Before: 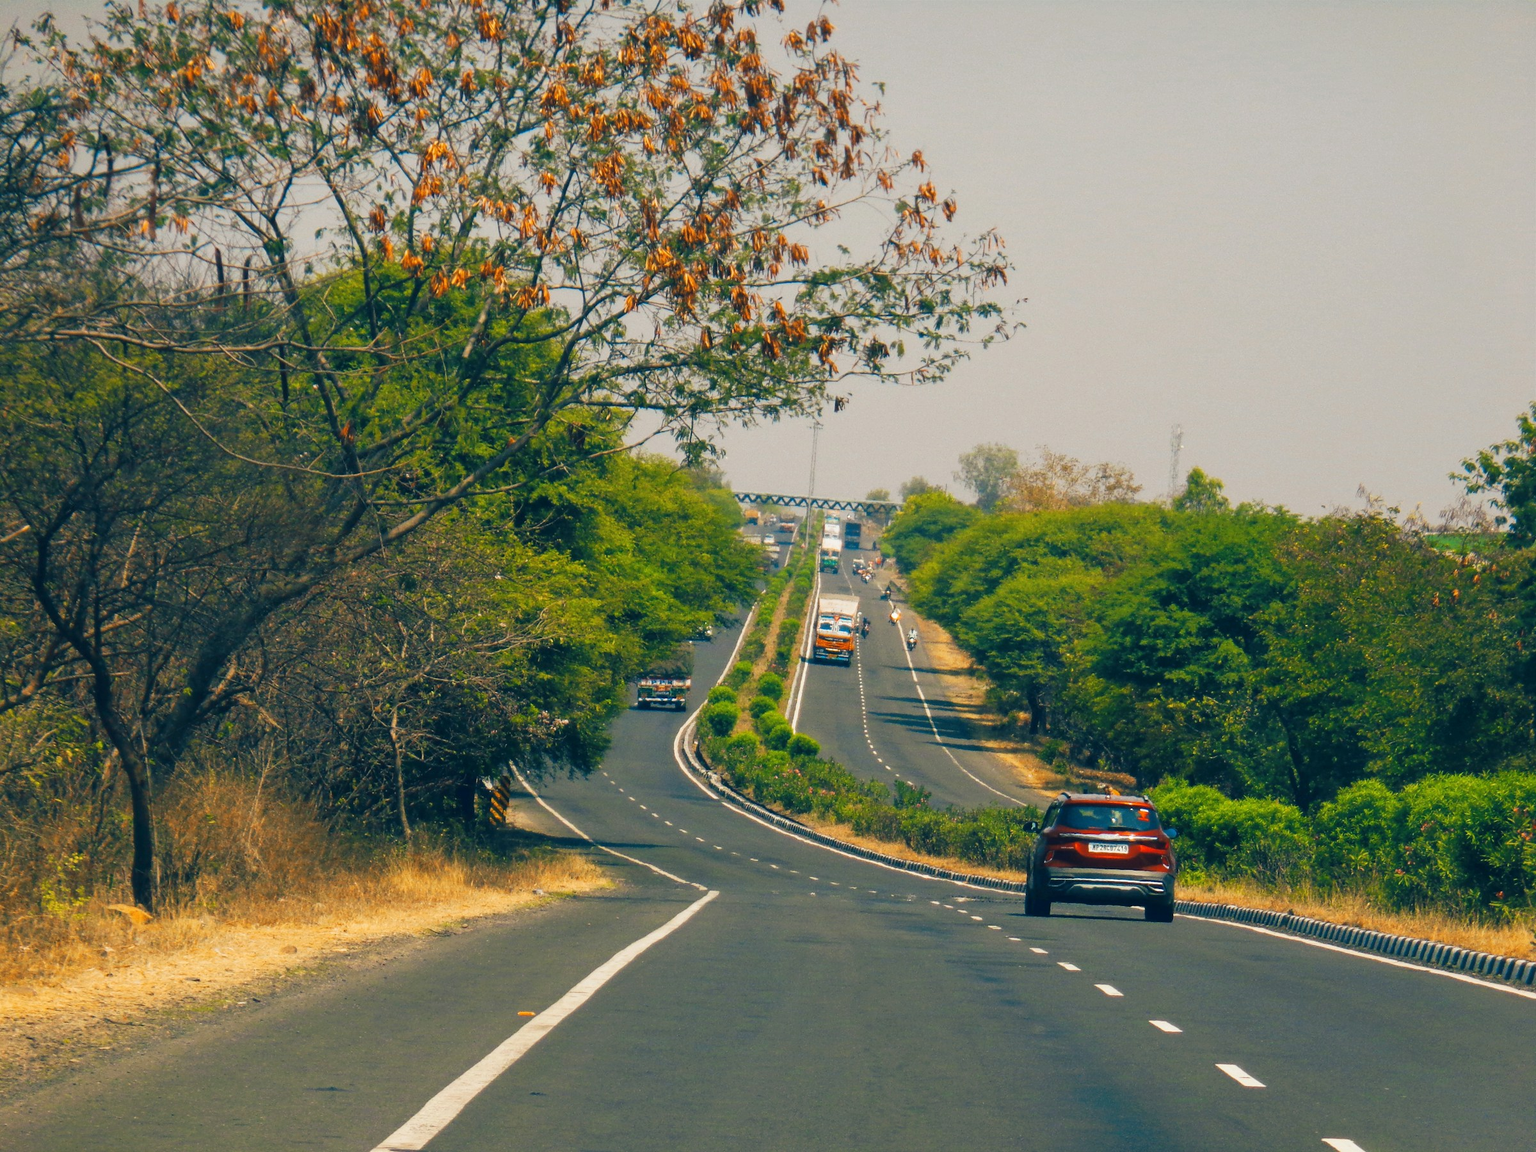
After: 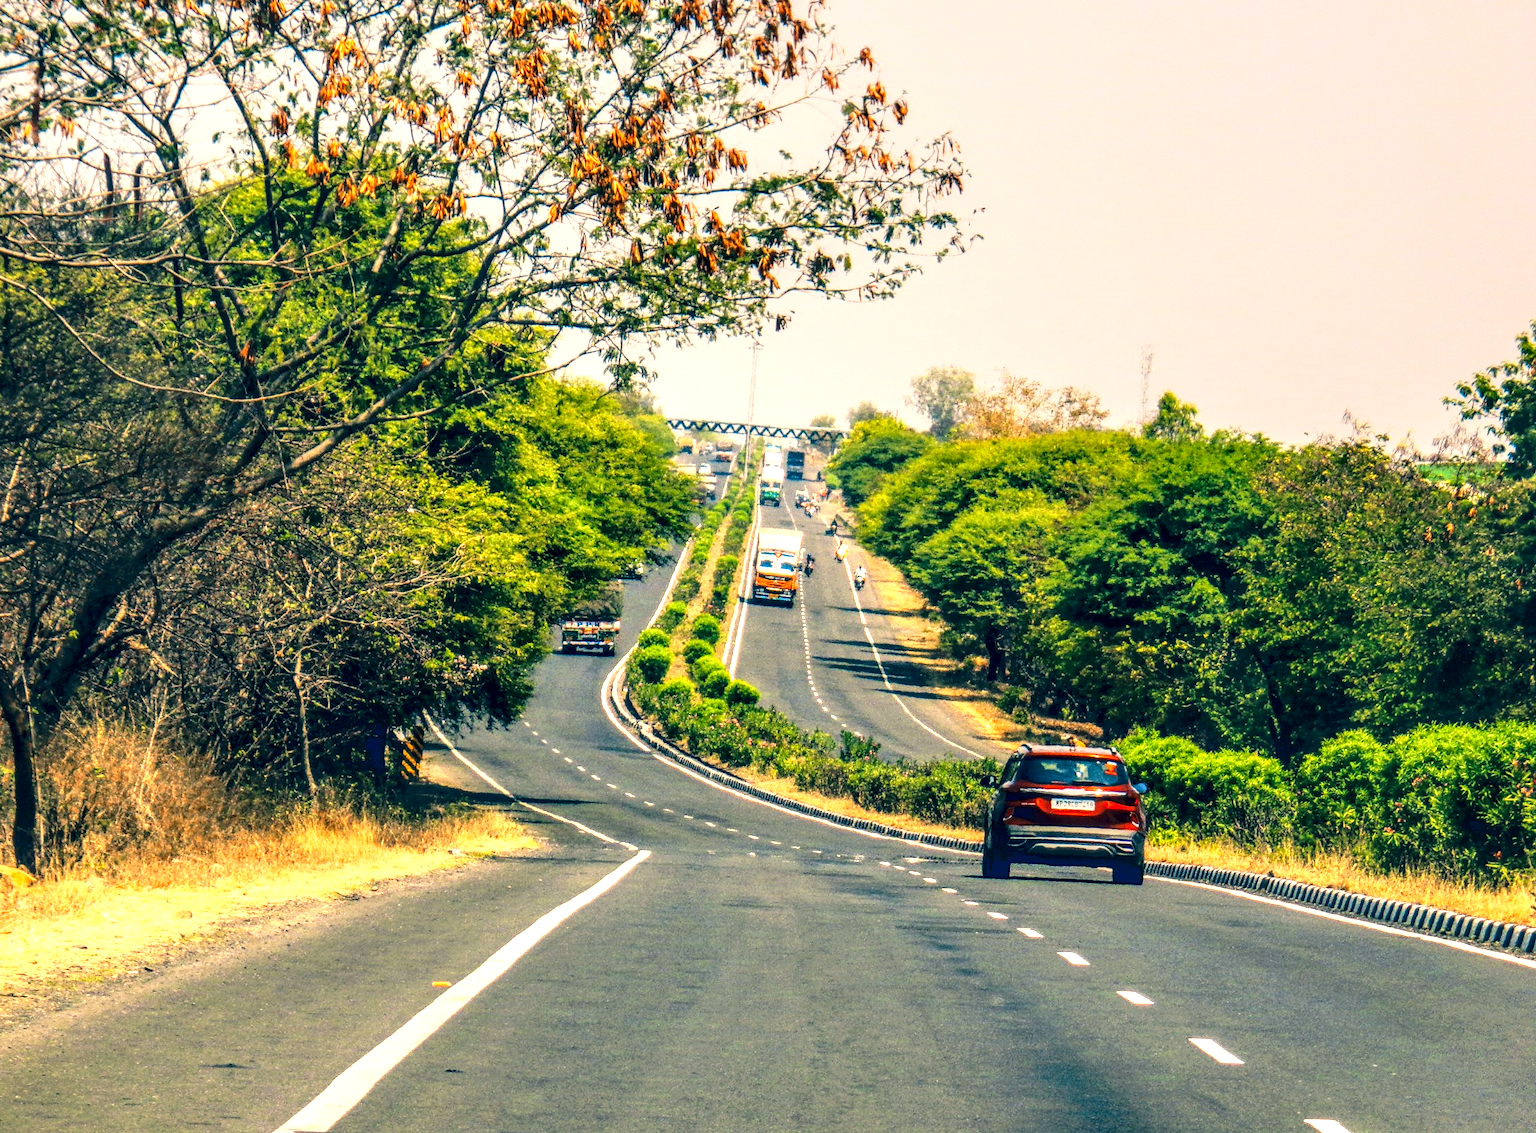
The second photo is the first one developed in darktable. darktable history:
color correction: highlights a* 5.74, highlights b* 4.91
base curve: preserve colors none
crop and rotate: left 7.809%, top 9.327%
local contrast: highlights 10%, shadows 39%, detail 184%, midtone range 0.468
tone curve: curves: ch0 [(0, 0) (0.003, 0.037) (0.011, 0.061) (0.025, 0.104) (0.044, 0.145) (0.069, 0.145) (0.1, 0.127) (0.136, 0.175) (0.177, 0.207) (0.224, 0.252) (0.277, 0.341) (0.335, 0.446) (0.399, 0.554) (0.468, 0.658) (0.543, 0.757) (0.623, 0.843) (0.709, 0.919) (0.801, 0.958) (0.898, 0.975) (1, 1)], color space Lab, linked channels, preserve colors none
